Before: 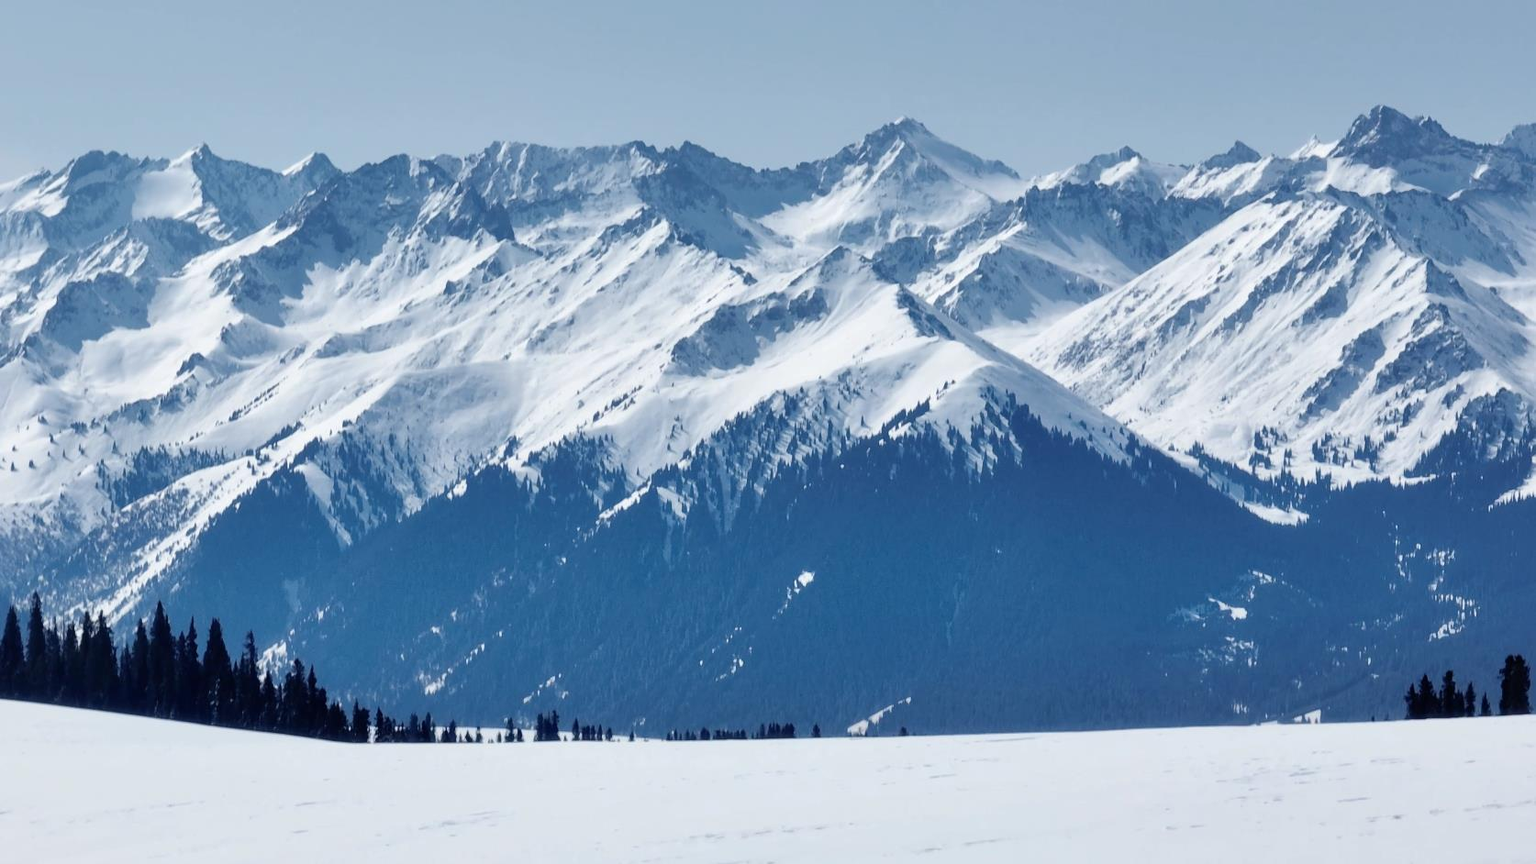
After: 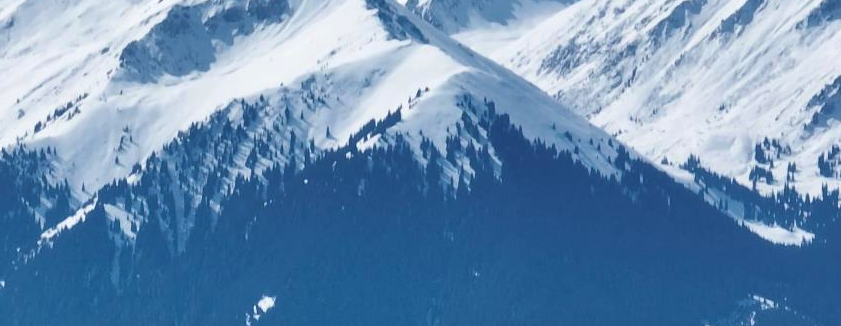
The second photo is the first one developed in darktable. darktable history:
crop: left 36.607%, top 34.735%, right 13.146%, bottom 30.611%
velvia: on, module defaults
